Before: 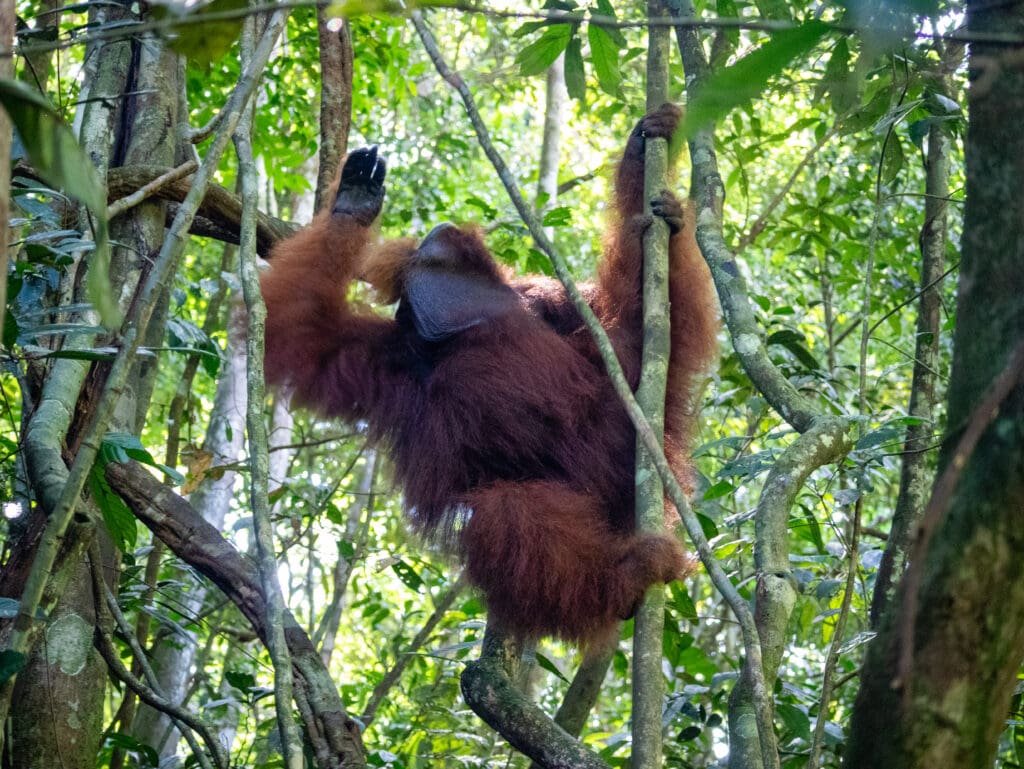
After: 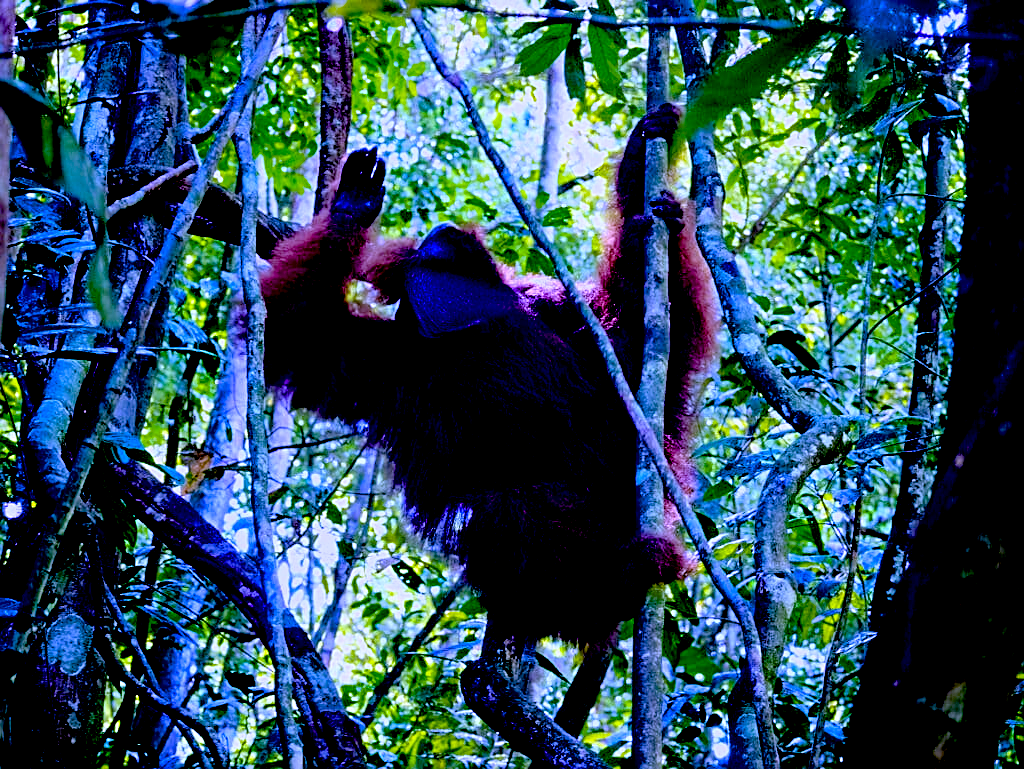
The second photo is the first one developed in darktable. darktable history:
color balance rgb: linear chroma grading › global chroma 15%, perceptual saturation grading › global saturation 30%
white balance: red 0.98, blue 1.61
exposure: black level correction 0.1, exposure -0.092 EV, compensate highlight preservation false
sharpen: on, module defaults
